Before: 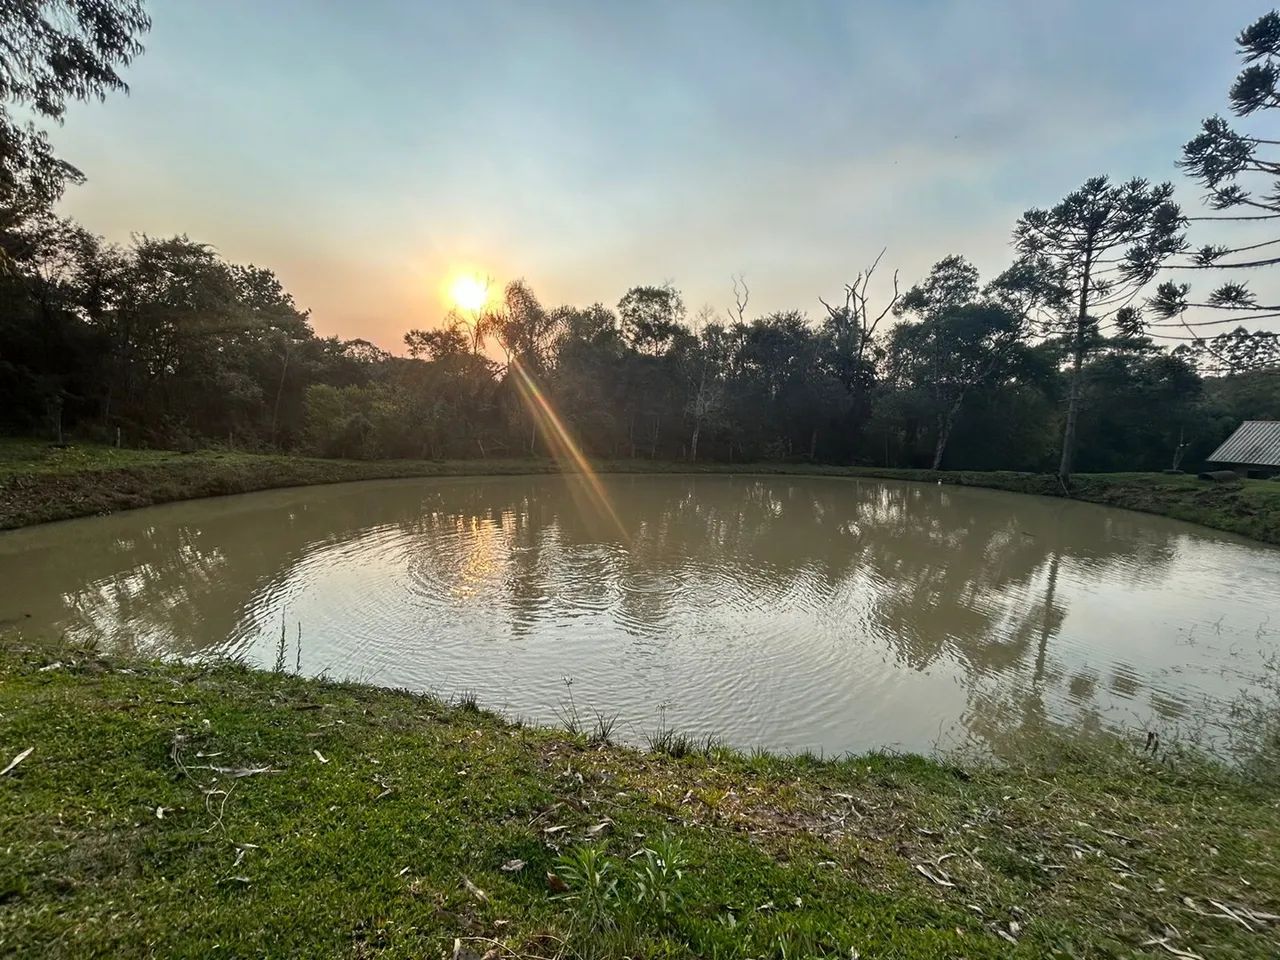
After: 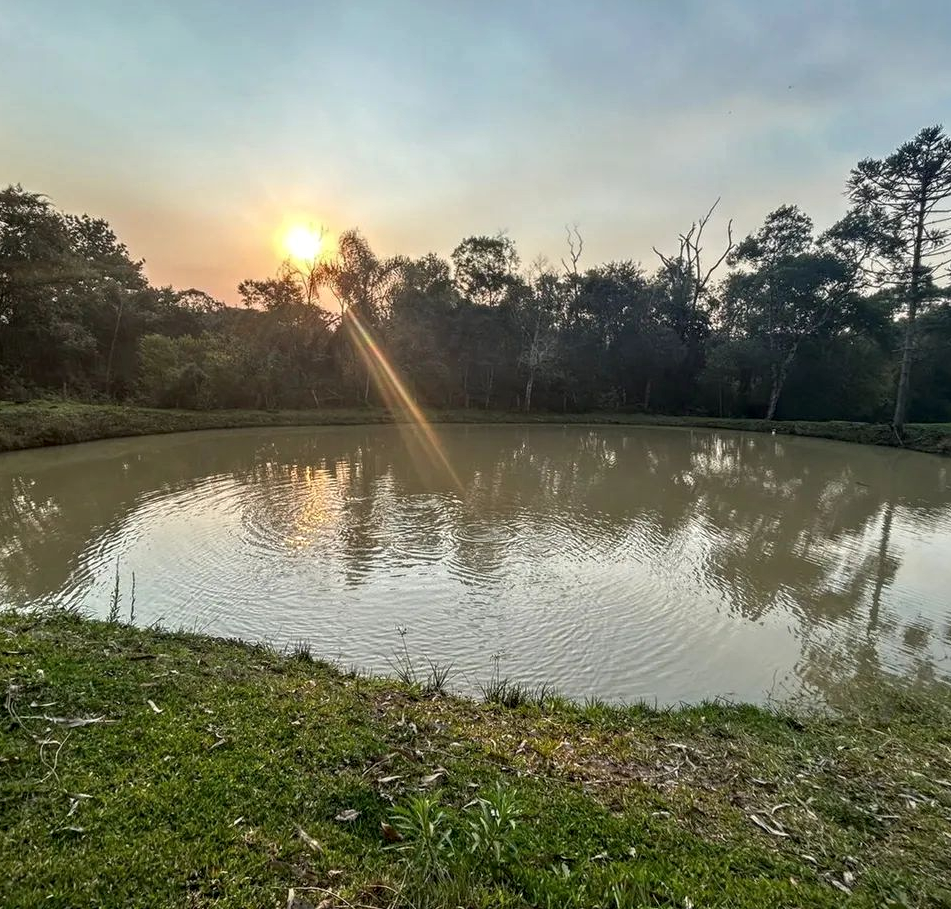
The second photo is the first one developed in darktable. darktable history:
crop and rotate: left 13.038%, top 5.298%, right 12.612%
local contrast: on, module defaults
